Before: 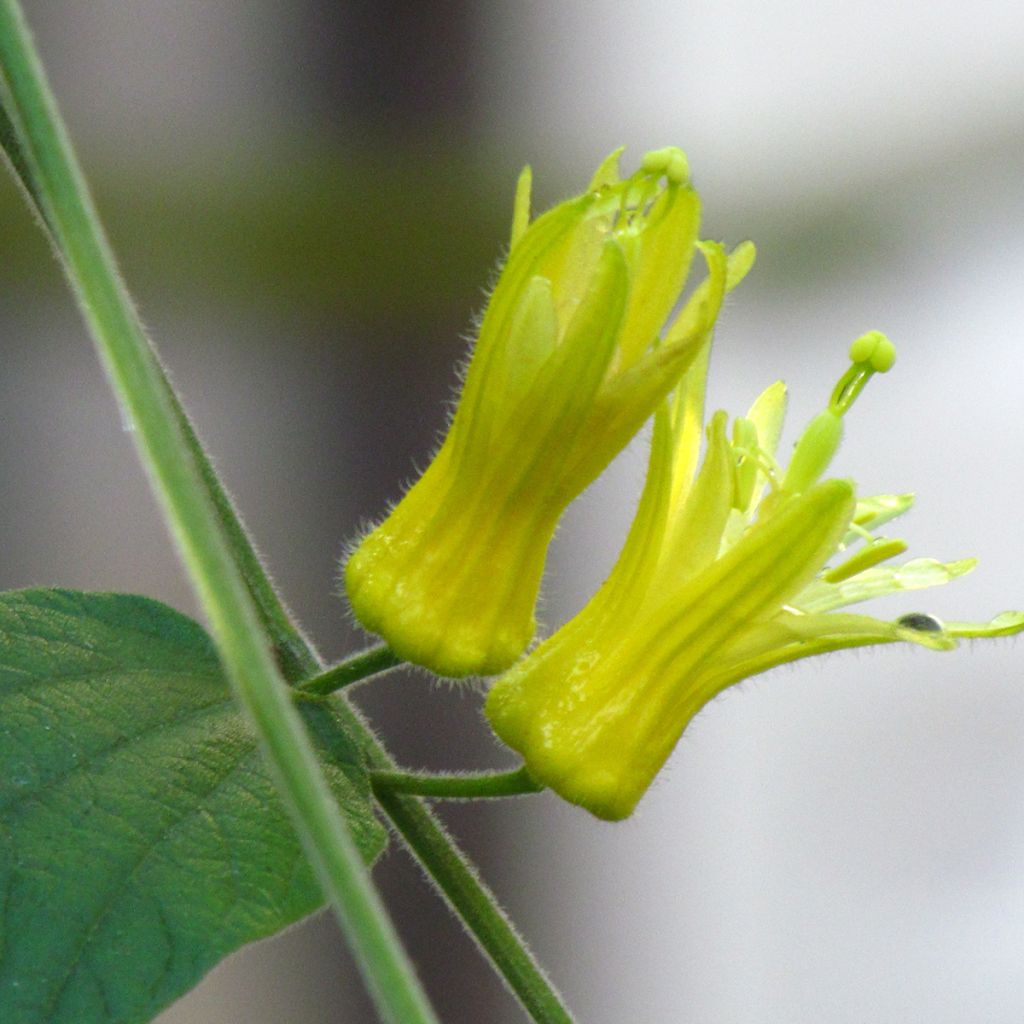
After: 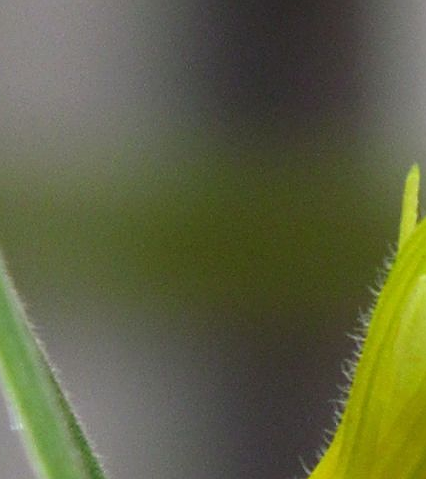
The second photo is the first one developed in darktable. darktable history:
crop and rotate: left 11.011%, top 0.105%, right 47.319%, bottom 53.057%
sharpen: on, module defaults
